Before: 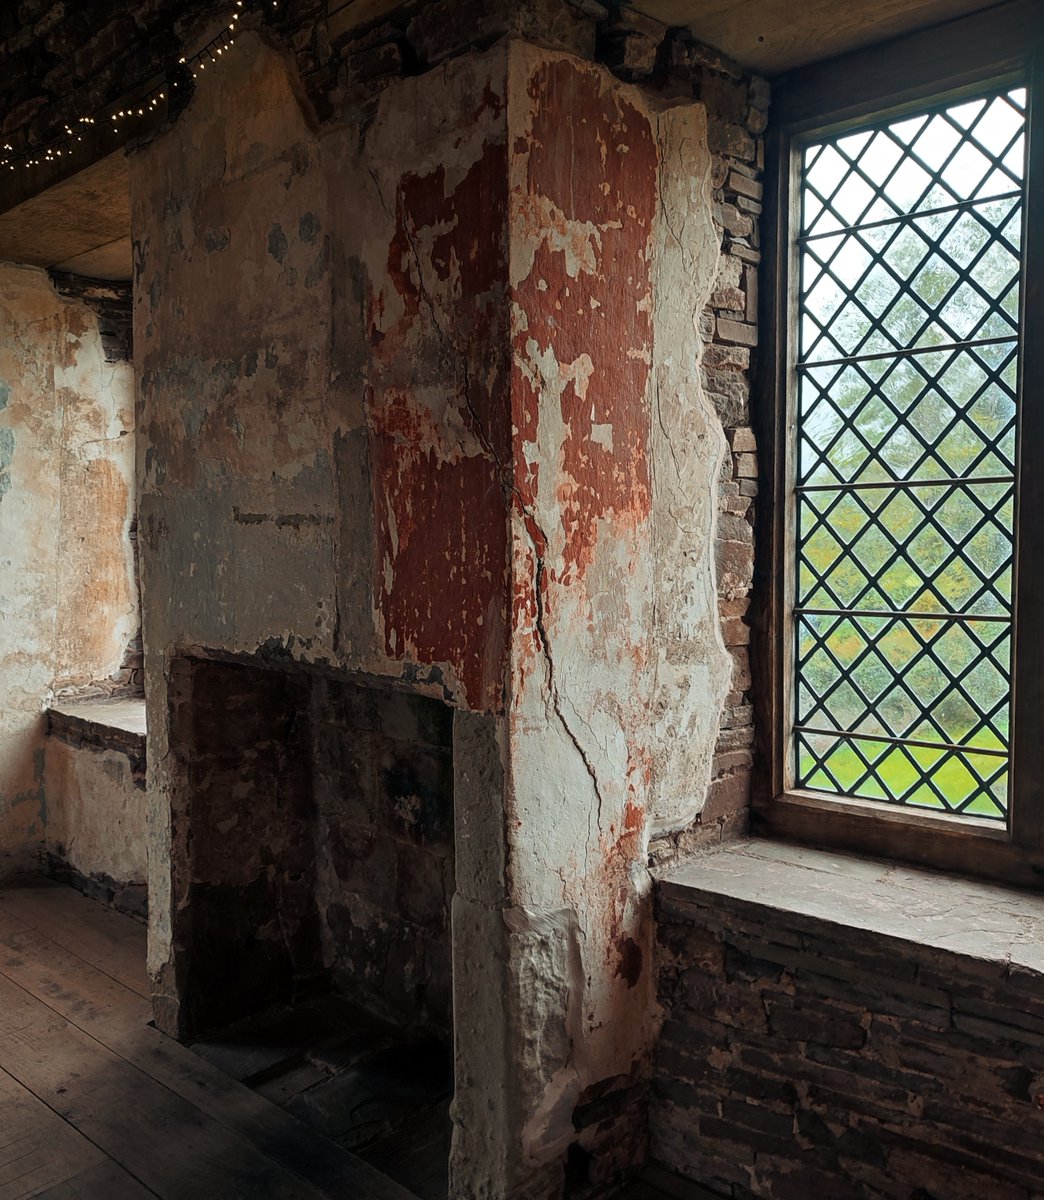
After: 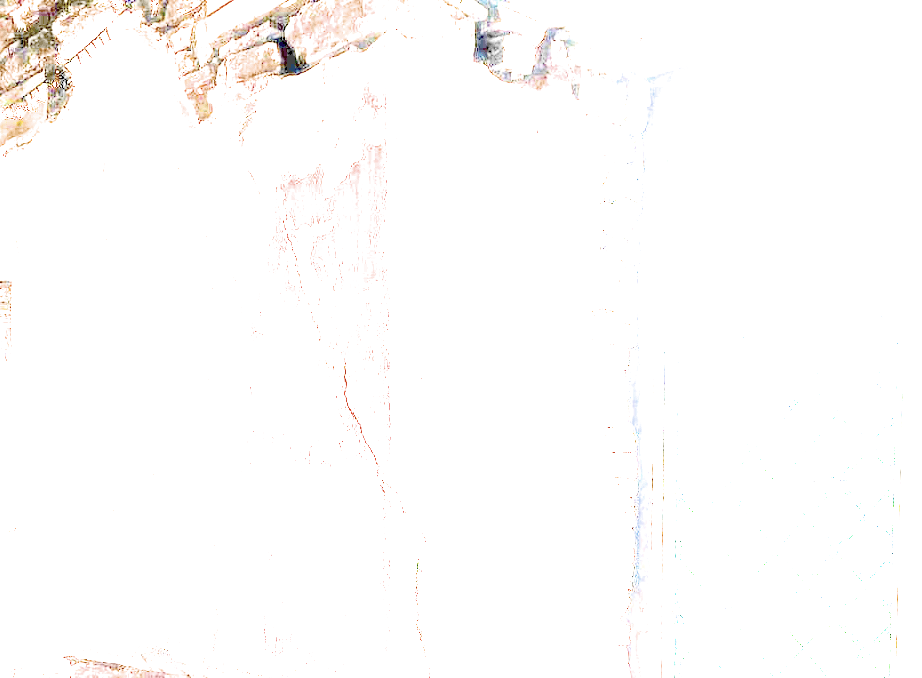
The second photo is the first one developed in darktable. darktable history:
crop and rotate: left 11.61%, bottom 43.472%
filmic rgb: black relative exposure -11.98 EV, white relative exposure 2.81 EV, target black luminance 0%, hardness 8, latitude 70.6%, contrast 1.139, highlights saturation mix 11.28%, shadows ↔ highlights balance -0.387%
exposure: exposure 7.953 EV, compensate highlight preservation false
contrast brightness saturation: contrast 0.096, saturation -0.301
